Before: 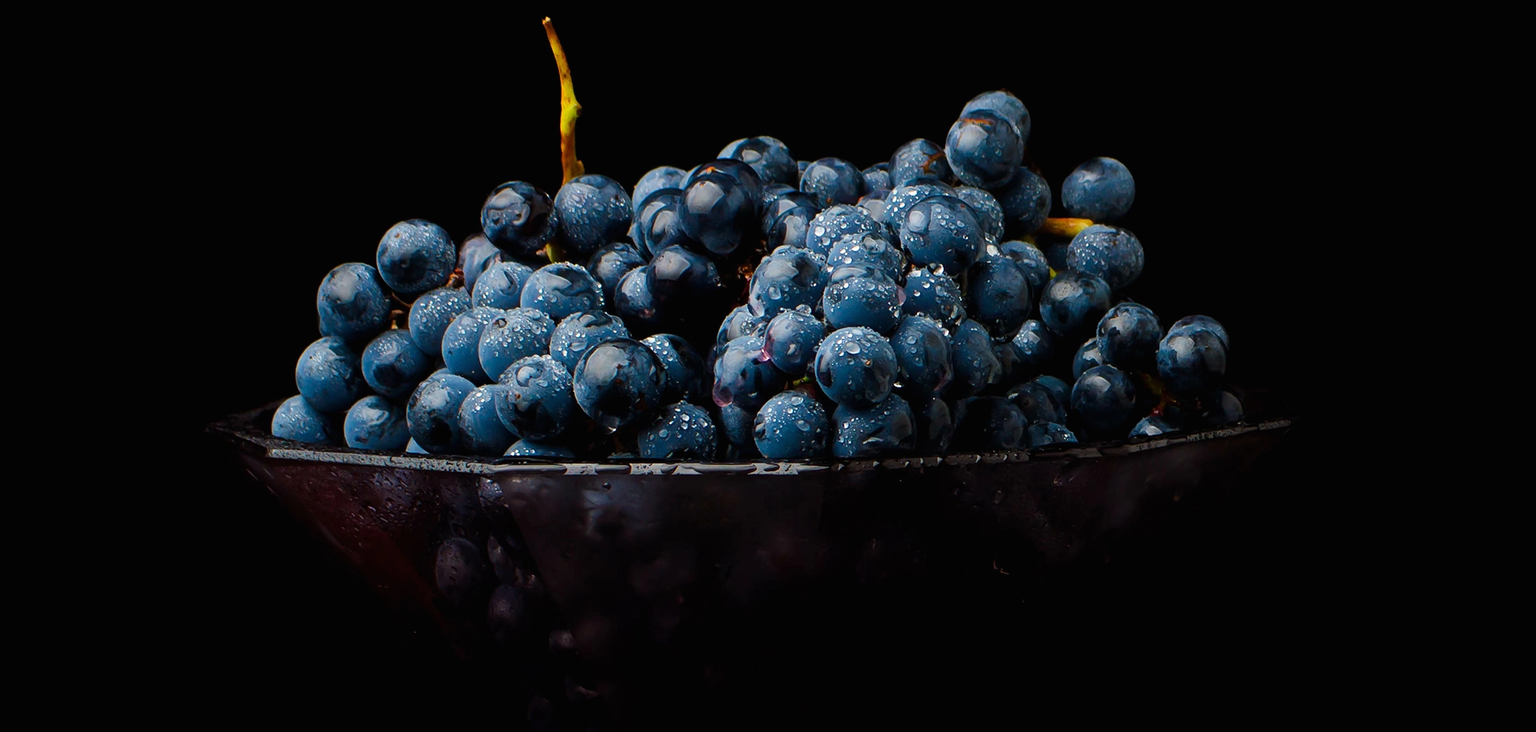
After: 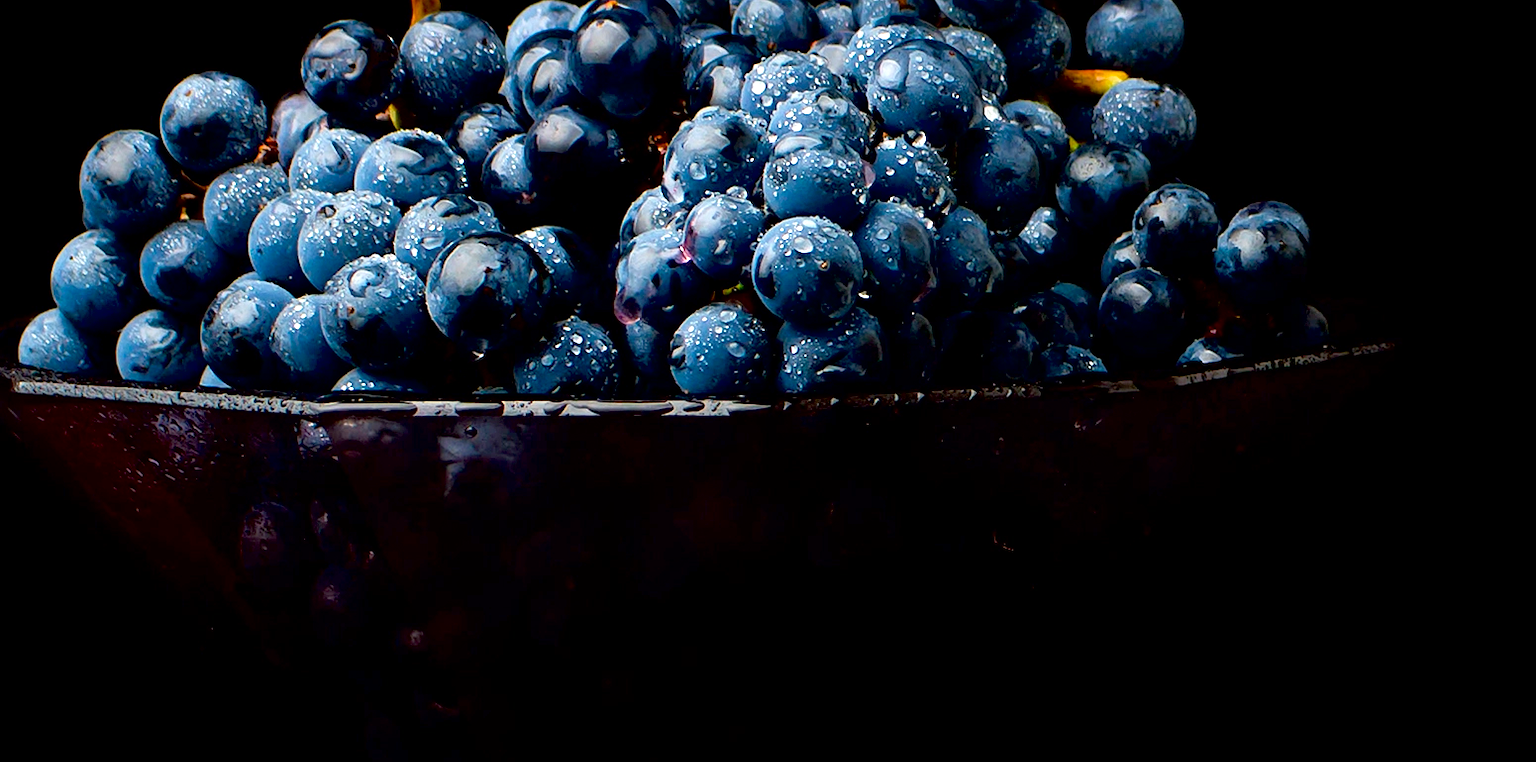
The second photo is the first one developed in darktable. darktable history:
crop: left 16.827%, top 22.807%, right 9.104%
exposure: black level correction 0.012, exposure 0.702 EV, compensate exposure bias true, compensate highlight preservation false
local contrast: mode bilateral grid, contrast 20, coarseness 50, detail 132%, midtone range 0.2
